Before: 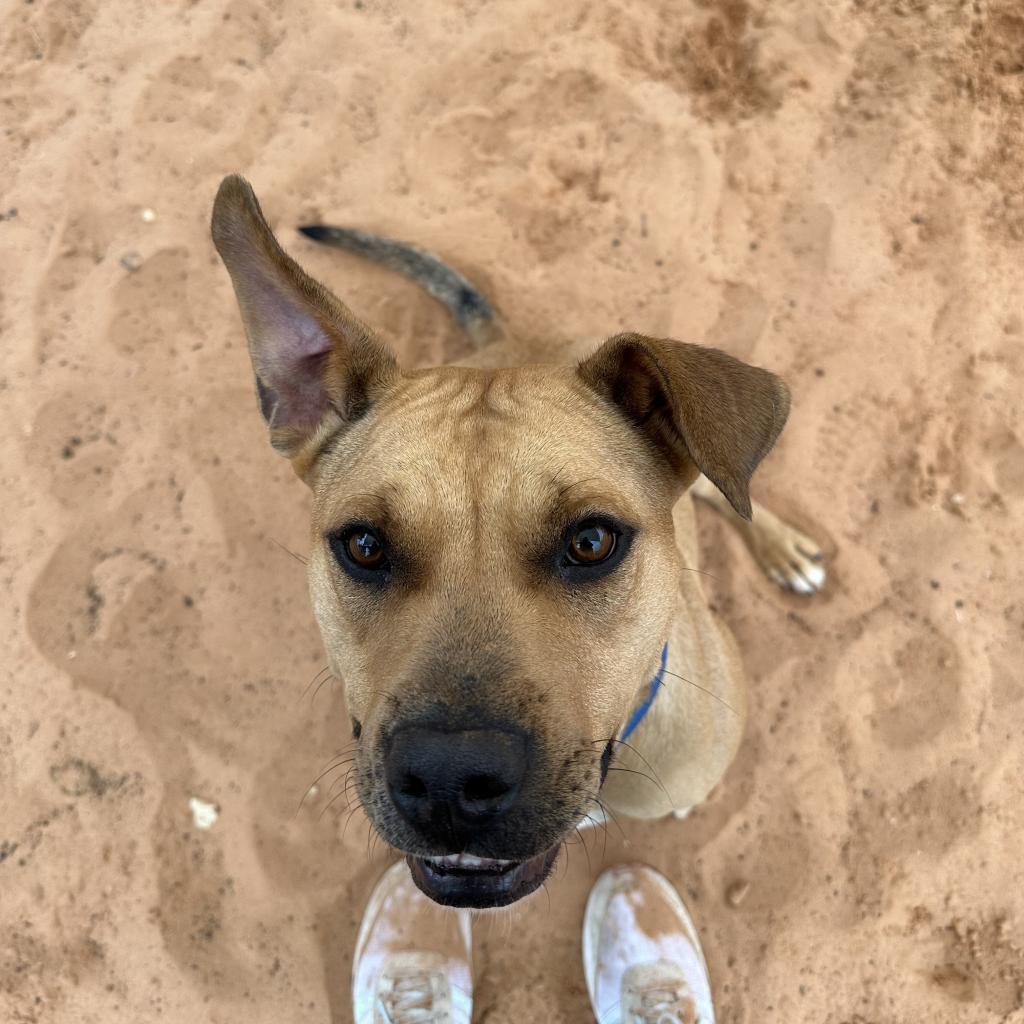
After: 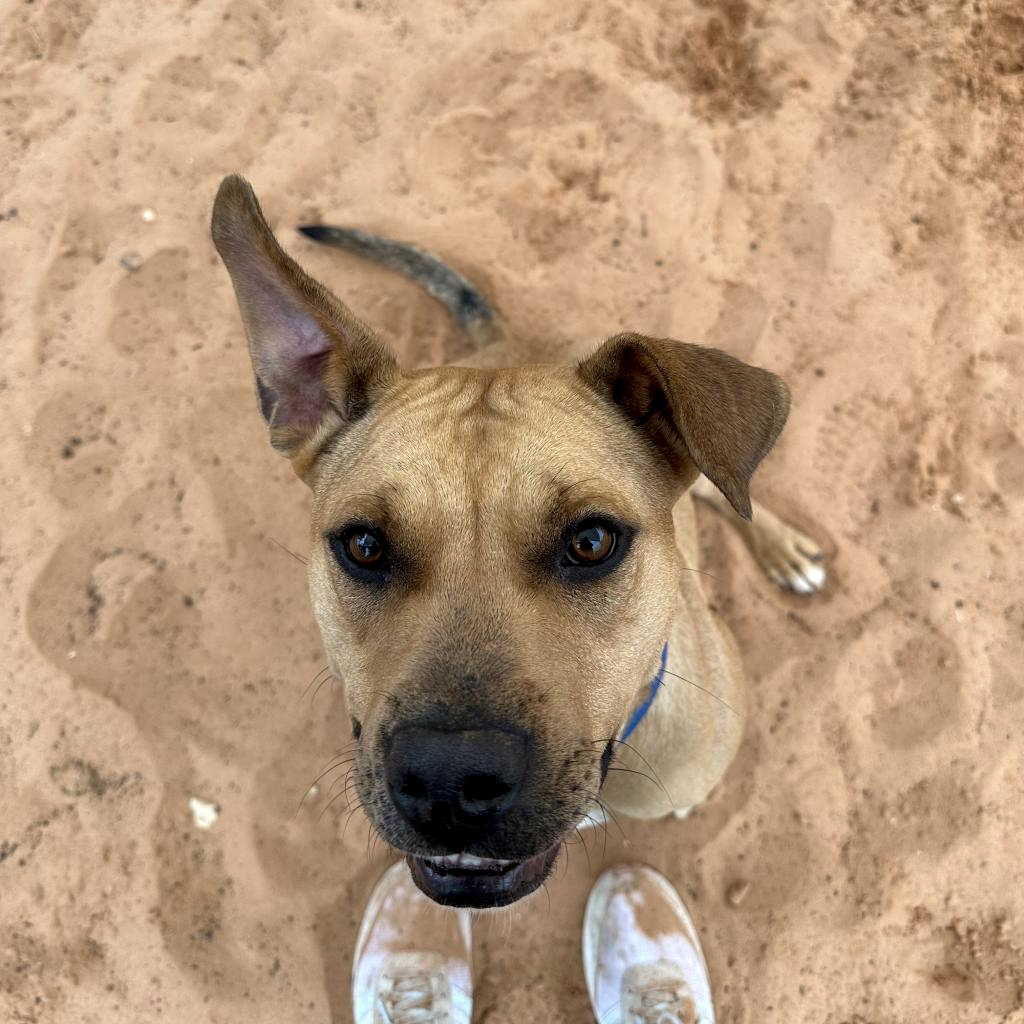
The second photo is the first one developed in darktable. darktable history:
local contrast: highlights 105%, shadows 102%, detail 120%, midtone range 0.2
